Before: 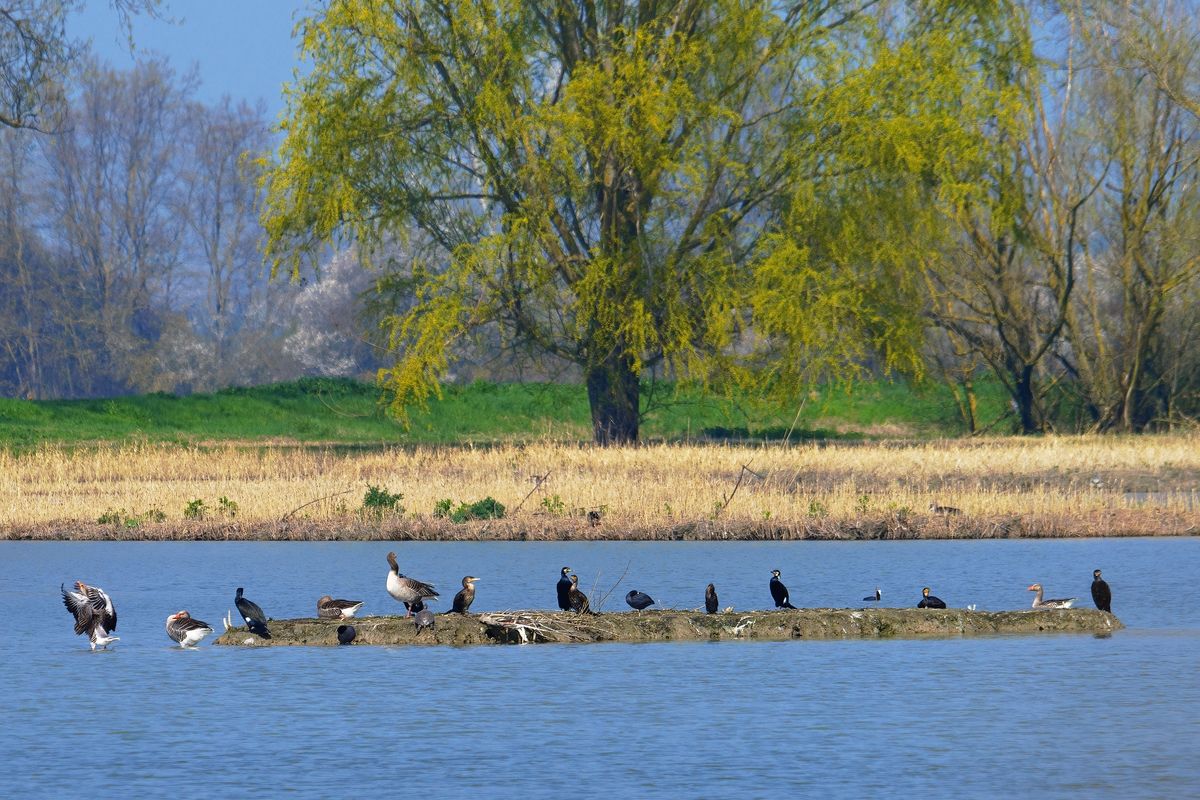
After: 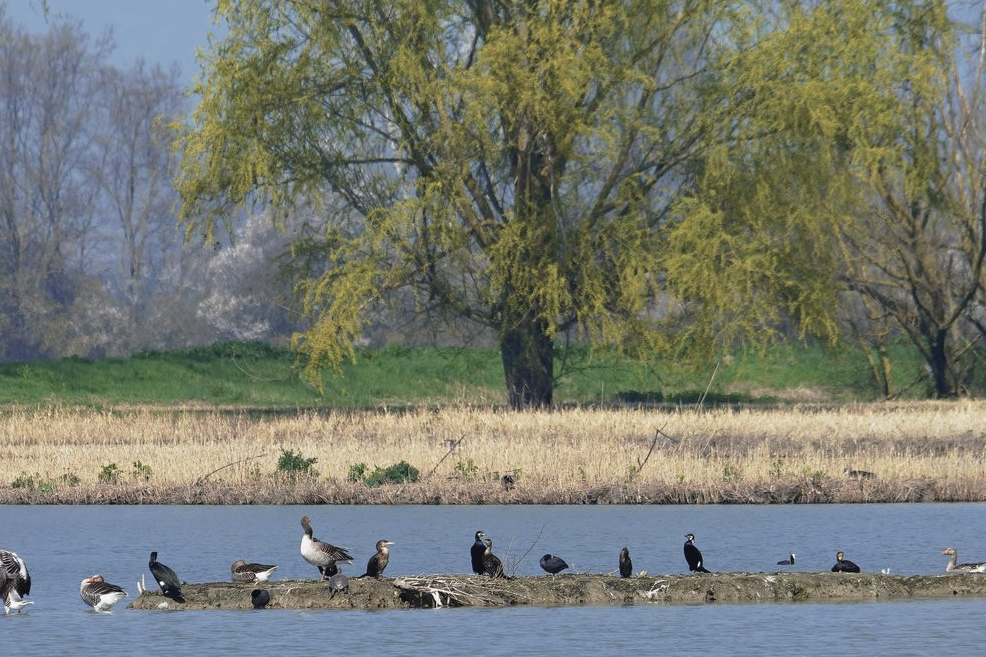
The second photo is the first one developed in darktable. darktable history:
crop and rotate: left 7.21%, top 4.539%, right 10.545%, bottom 13.274%
contrast brightness saturation: contrast -0.053, saturation -0.396
